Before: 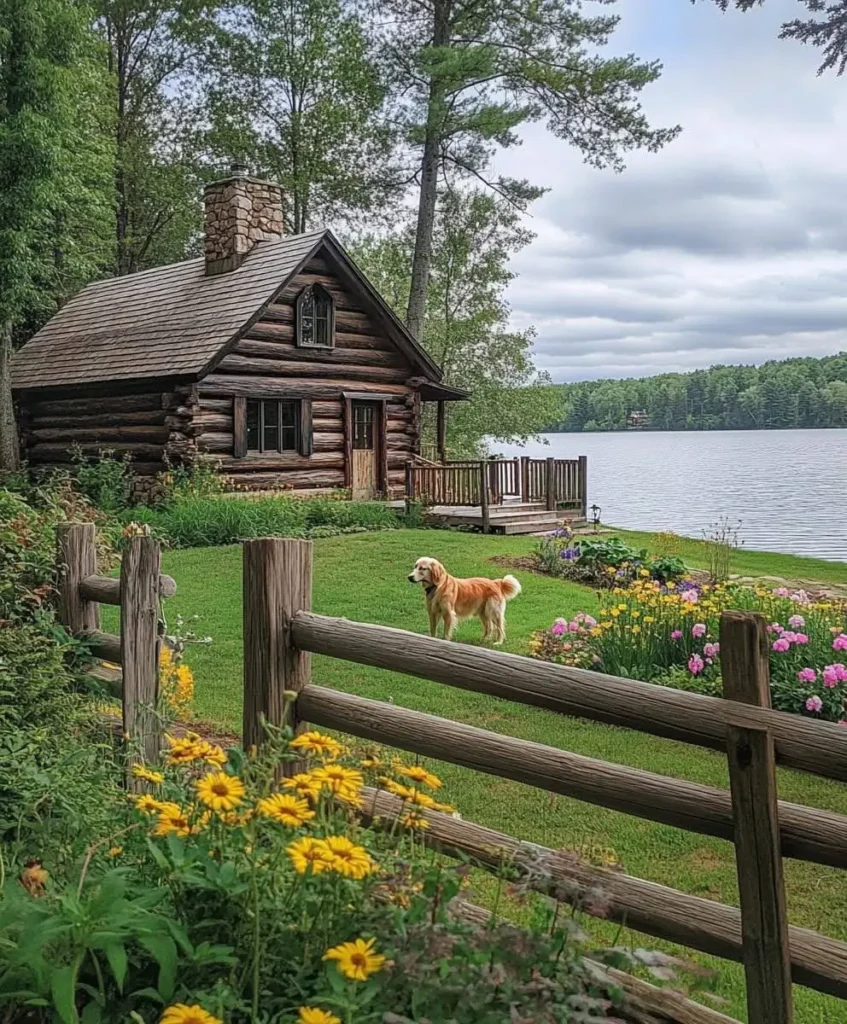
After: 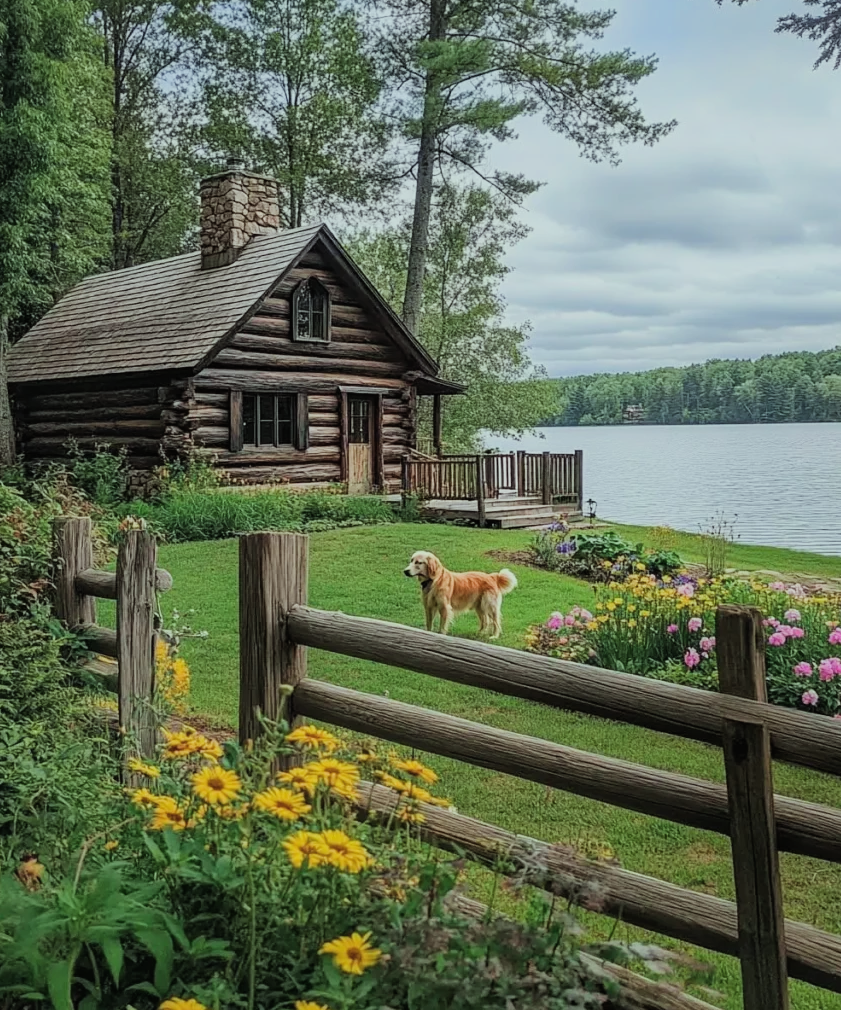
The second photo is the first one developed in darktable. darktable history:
crop: left 0.495%, top 0.661%, right 0.155%, bottom 0.684%
exposure: black level correction -0.004, exposure 0.05 EV, compensate exposure bias true, compensate highlight preservation false
filmic rgb: middle gray luminance 28.83%, black relative exposure -10.32 EV, white relative exposure 5.51 EV, target black luminance 0%, hardness 3.91, latitude 2.89%, contrast 1.126, highlights saturation mix 4.42%, shadows ↔ highlights balance 15.18%, contrast in shadows safe
color correction: highlights a* -6.87, highlights b* 0.761
